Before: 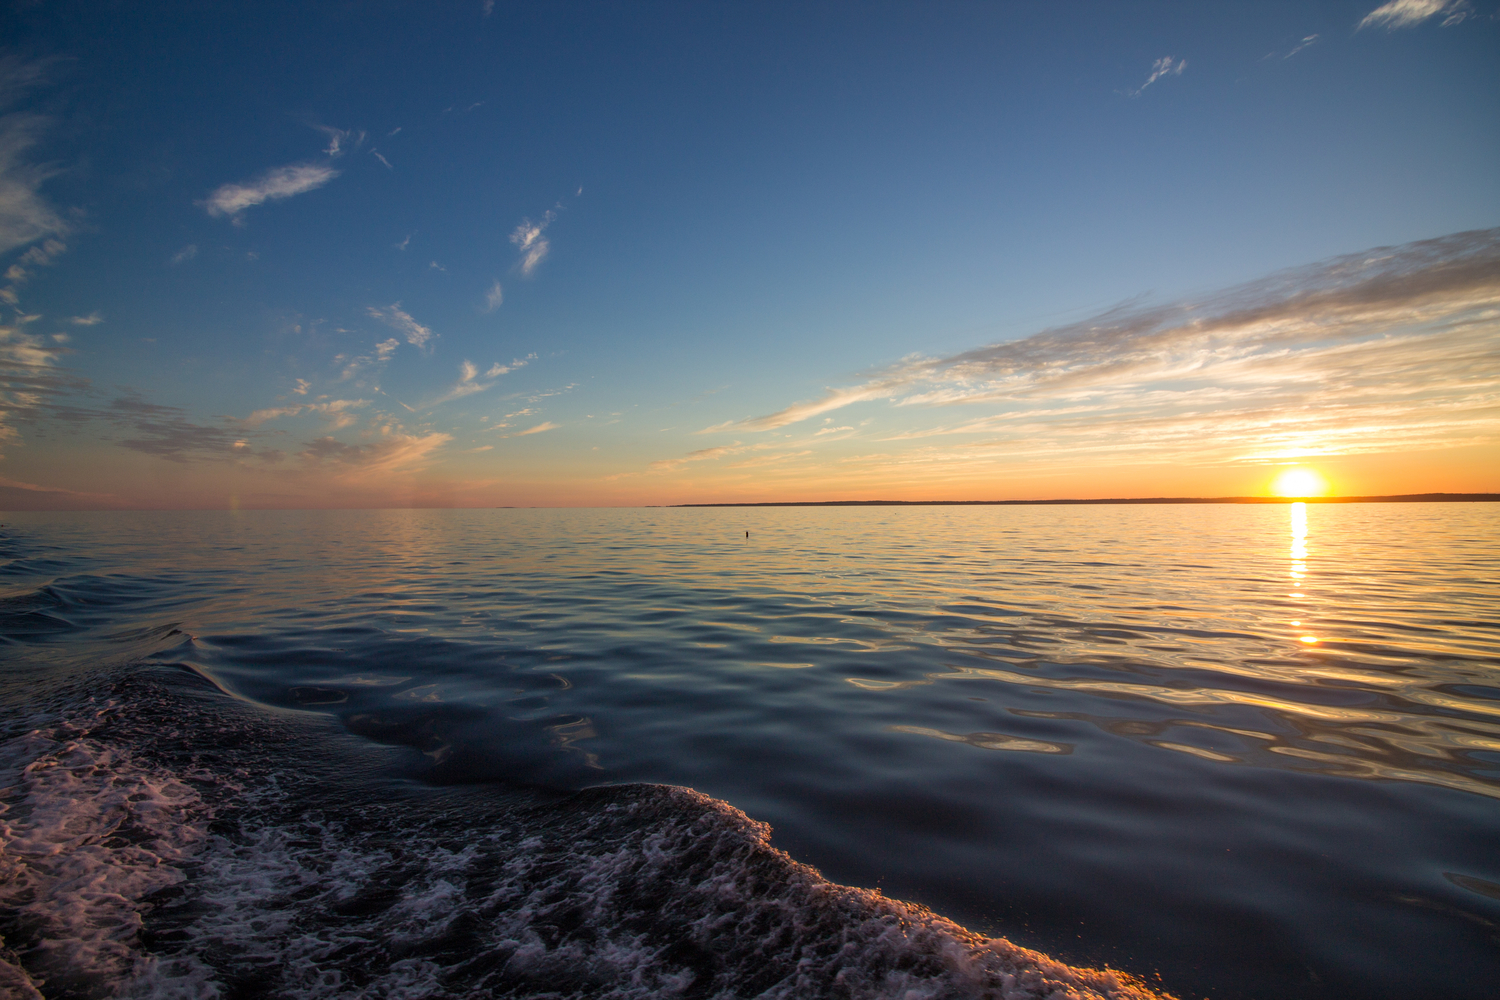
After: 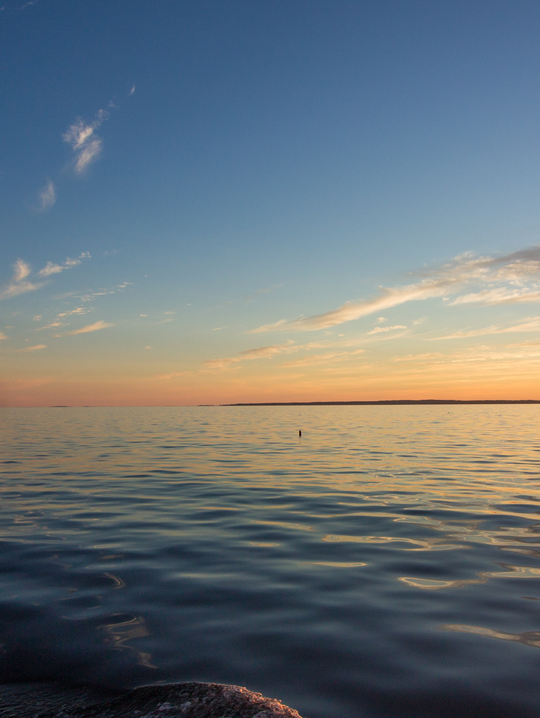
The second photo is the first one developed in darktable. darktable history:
crop and rotate: left 29.893%, top 10.195%, right 34.09%, bottom 17.929%
